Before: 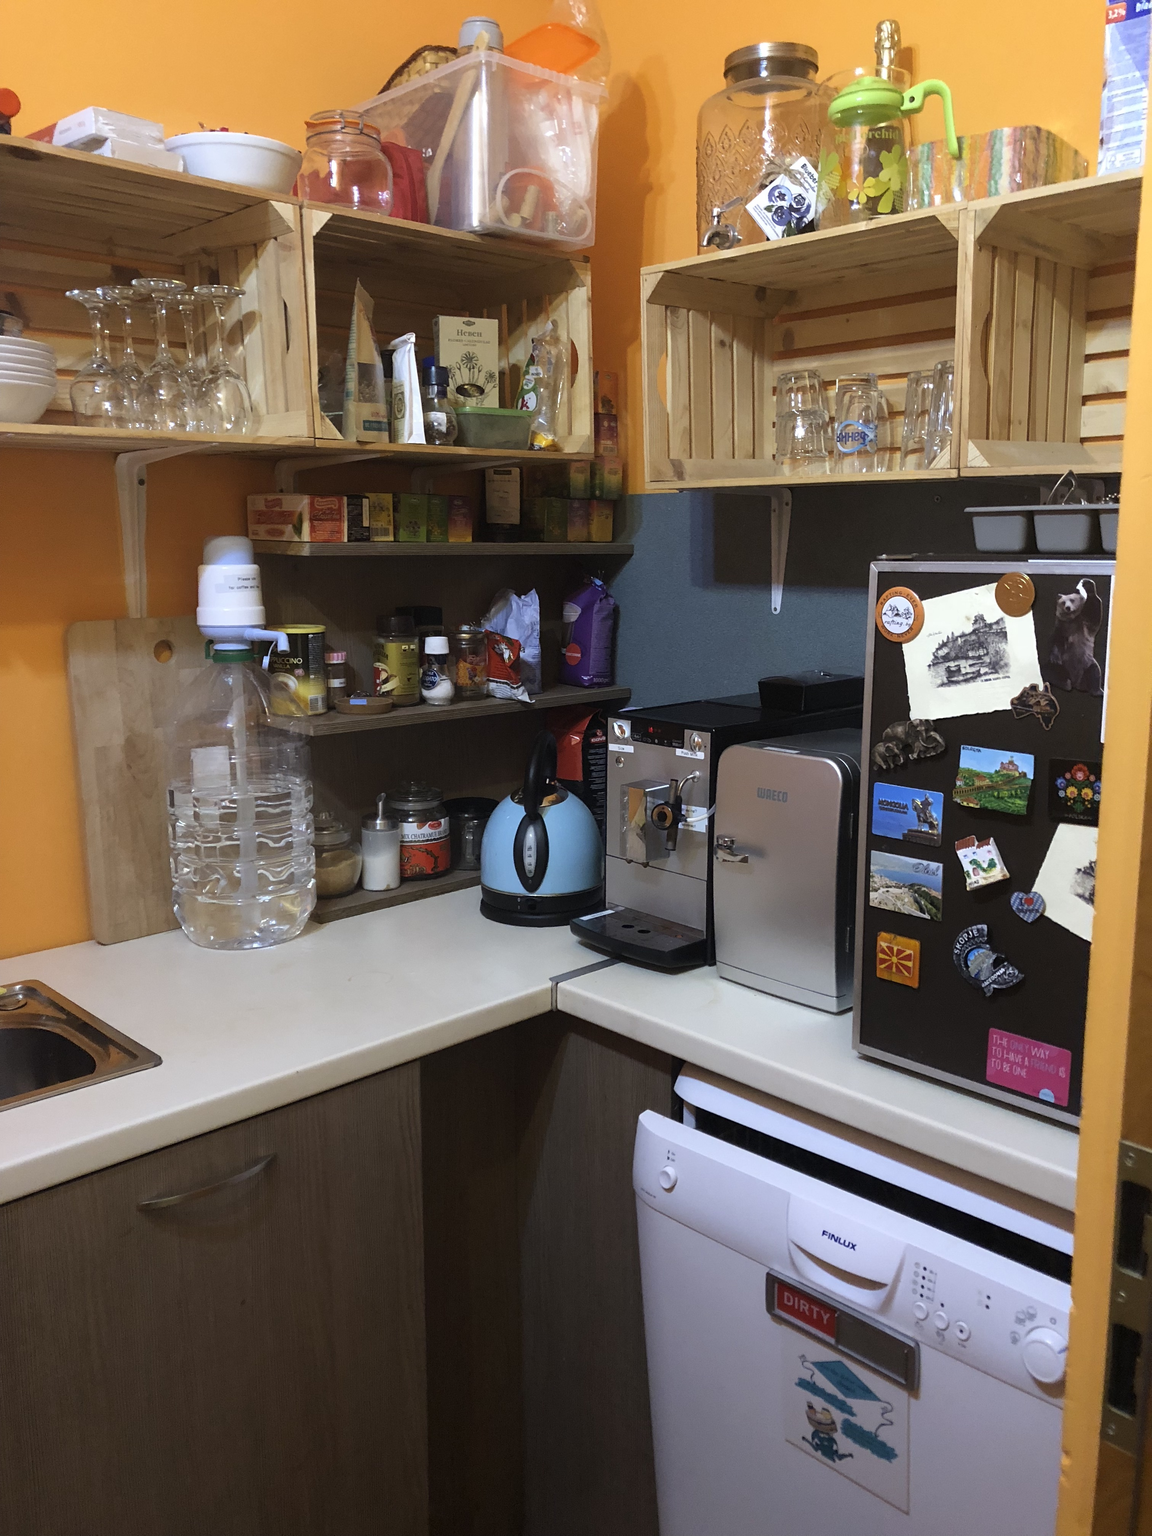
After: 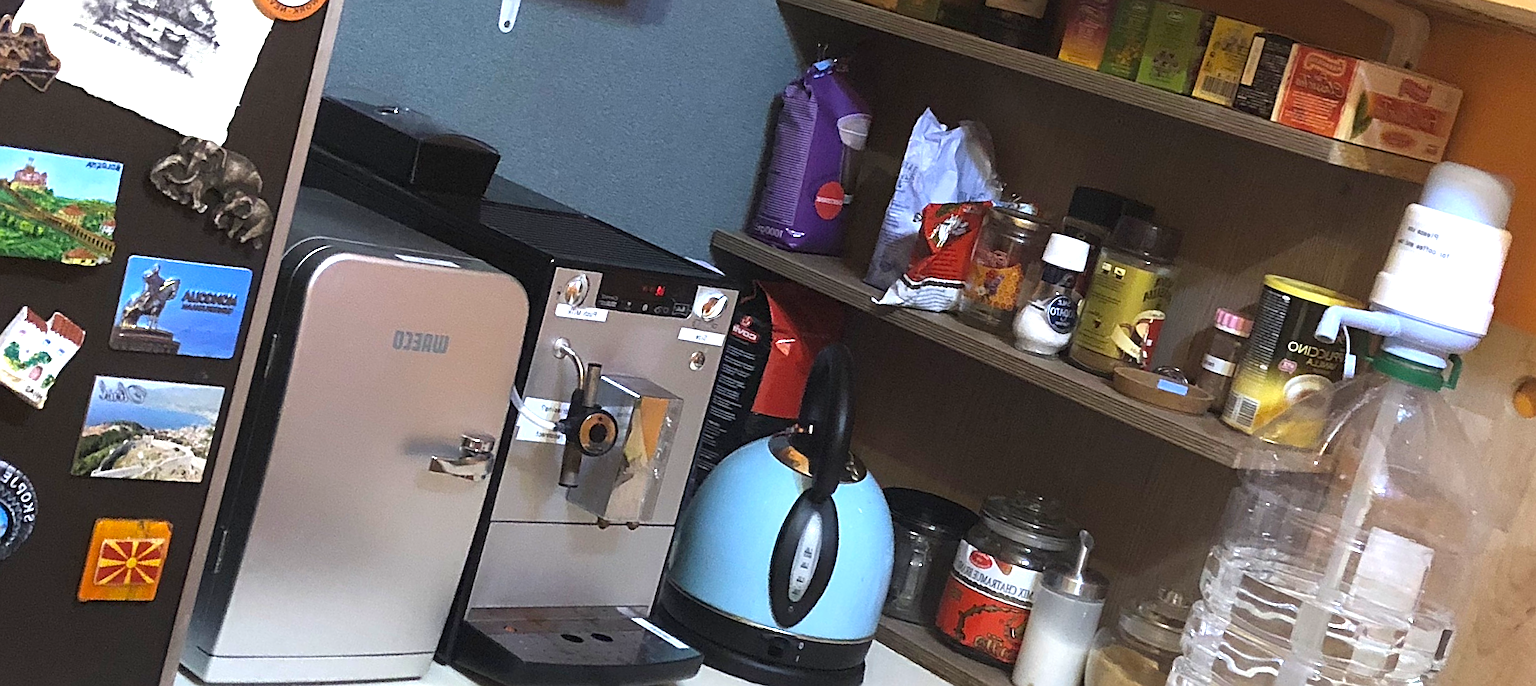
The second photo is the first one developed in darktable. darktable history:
levels: levels [0, 0.492, 0.984]
crop and rotate: angle 16.12°, top 30.835%, bottom 35.653%
exposure: exposure 1 EV, compensate highlight preservation false
sharpen: on, module defaults
